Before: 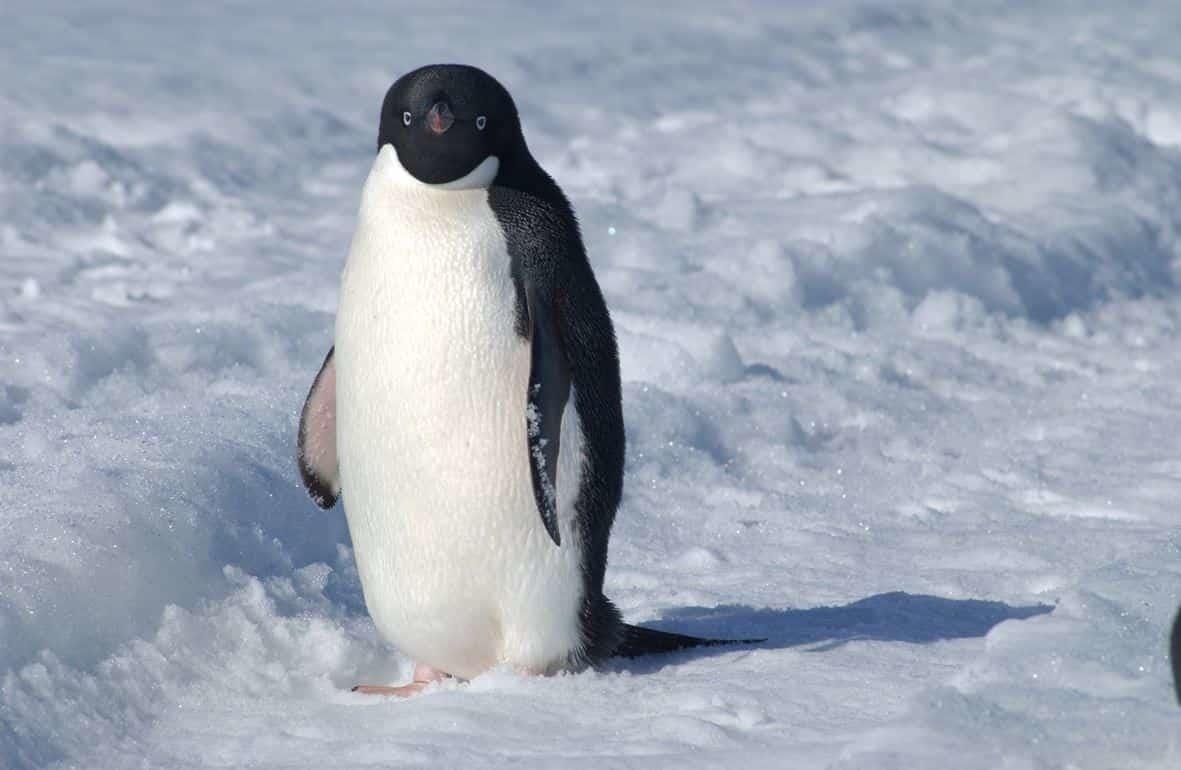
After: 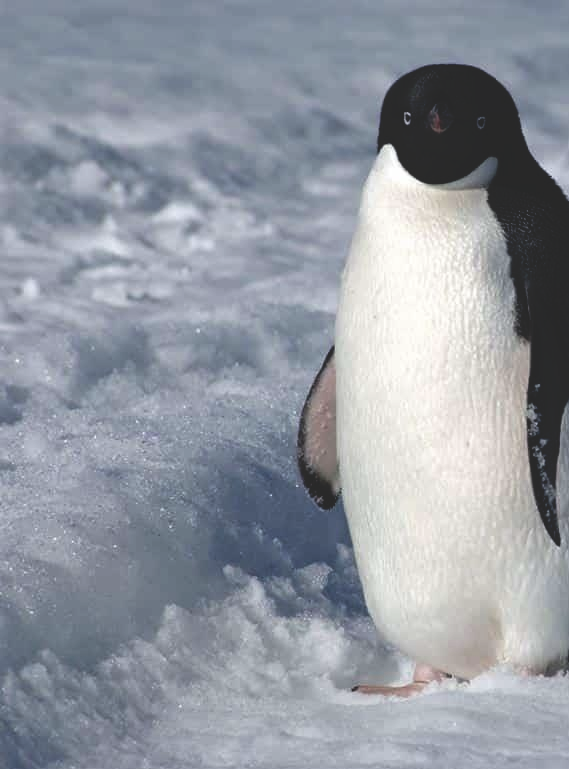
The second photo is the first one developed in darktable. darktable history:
crop and rotate: left 0.059%, top 0%, right 51.755%
contrast brightness saturation: saturation -0.171
base curve: curves: ch0 [(0, 0.02) (0.083, 0.036) (1, 1)], preserve colors none
color correction: highlights b* 0.027, saturation 0.838
